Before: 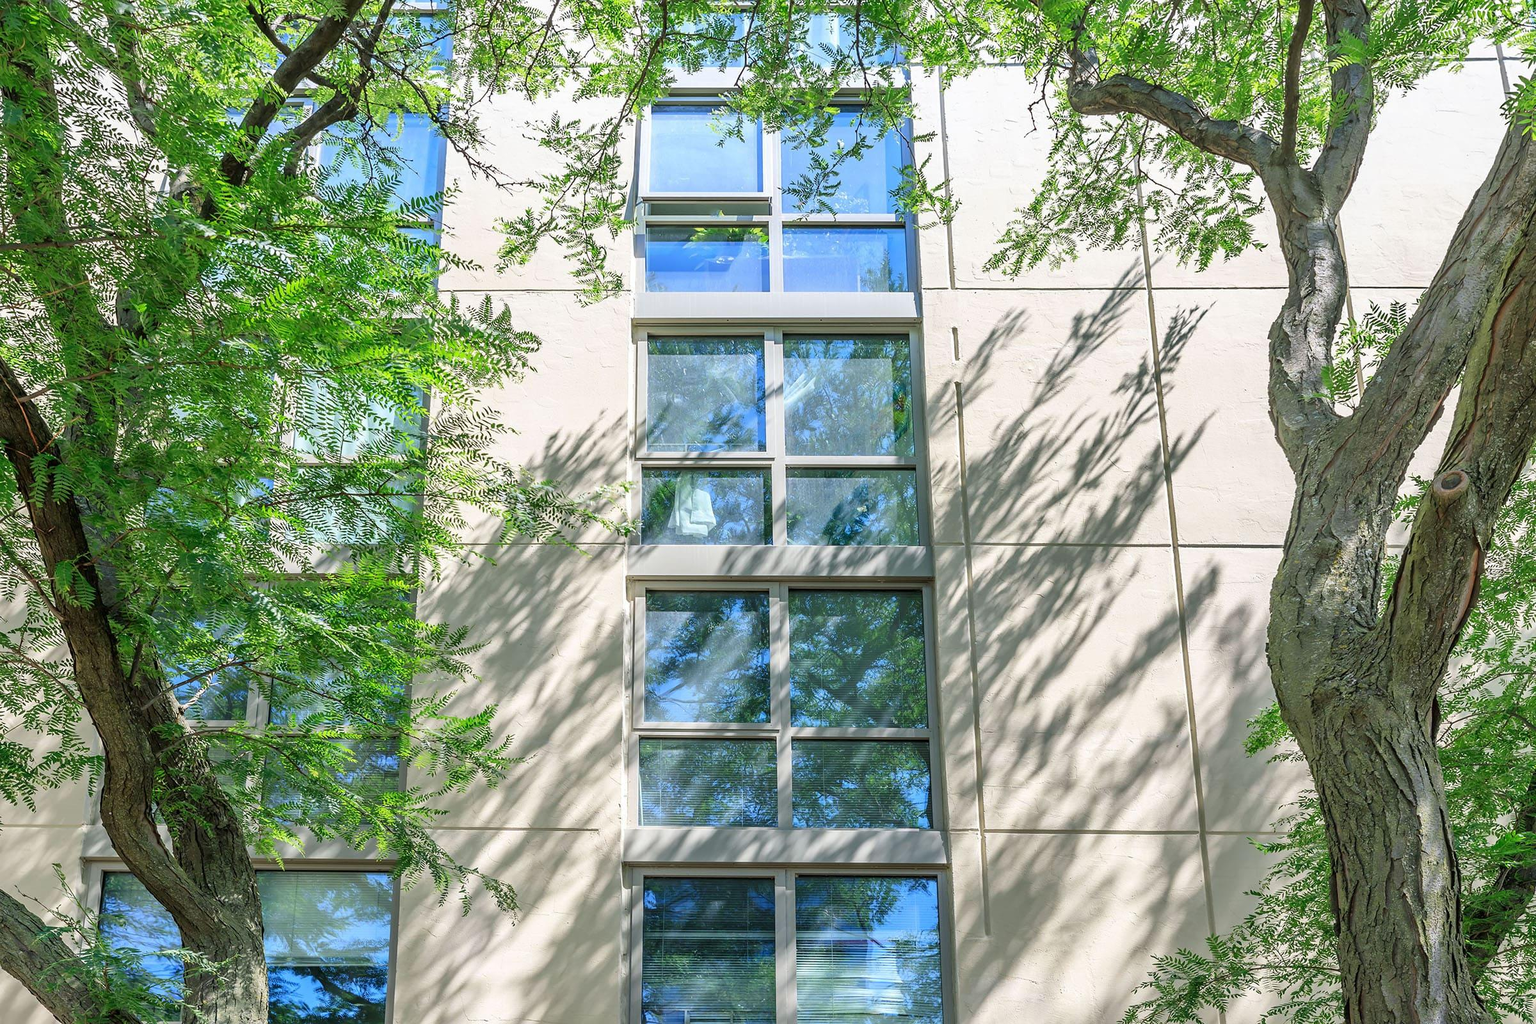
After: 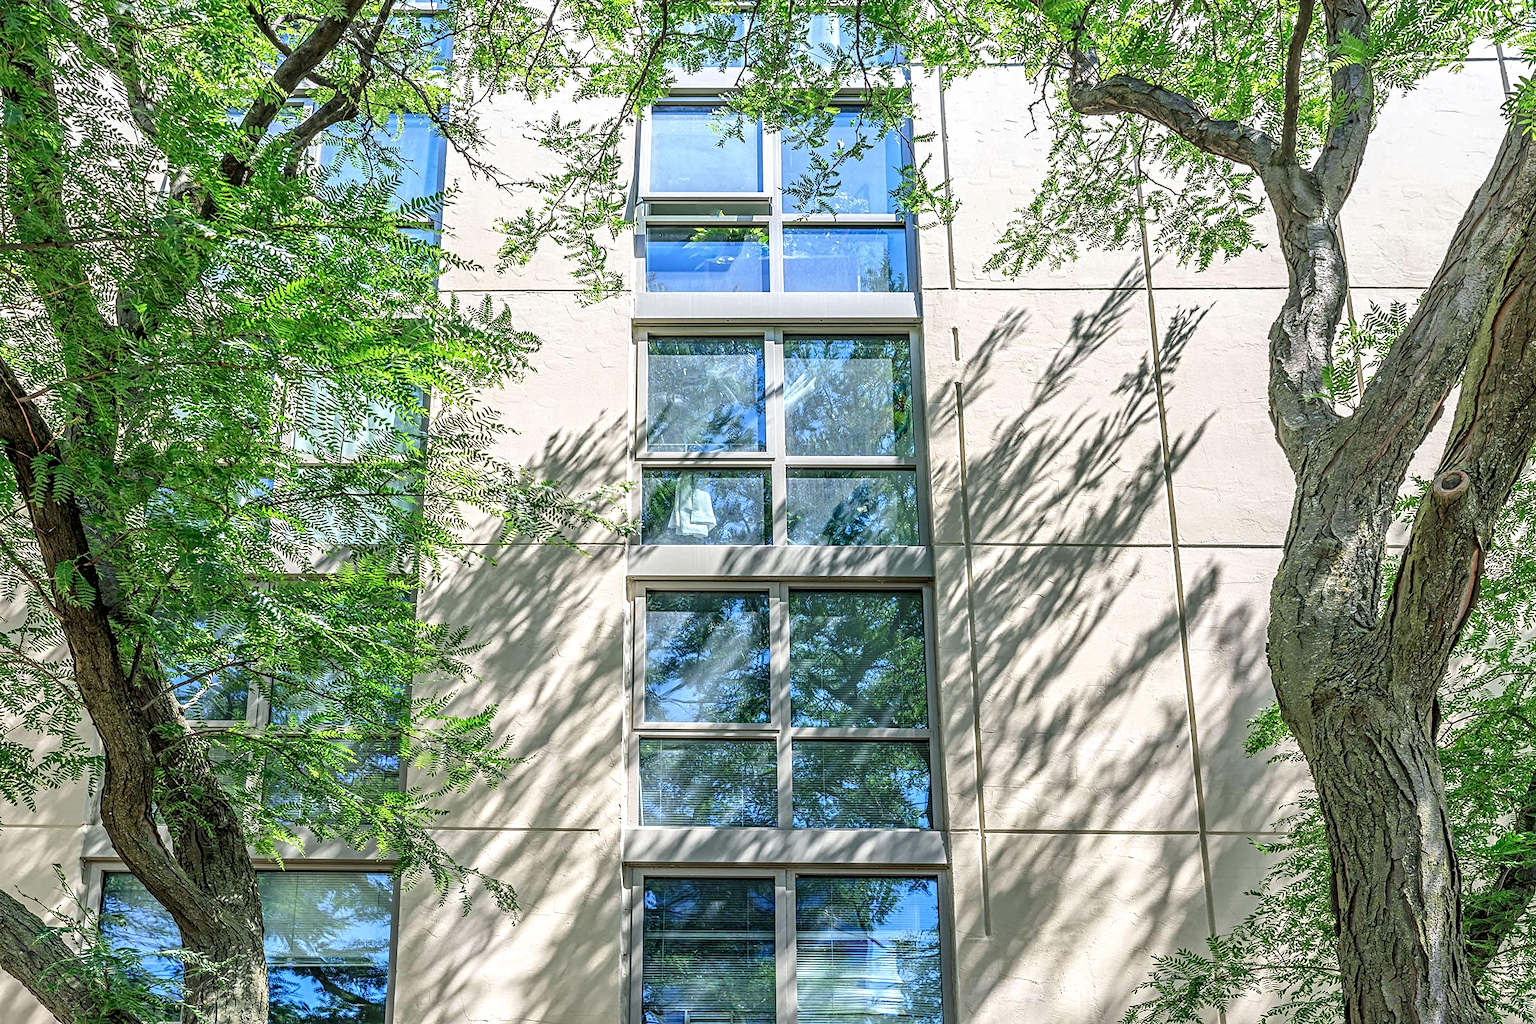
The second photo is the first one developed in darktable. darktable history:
local contrast: detail 130%
contrast equalizer: y [[0.5, 0.5, 0.5, 0.539, 0.64, 0.611], [0.5 ×6], [0.5 ×6], [0 ×6], [0 ×6]]
